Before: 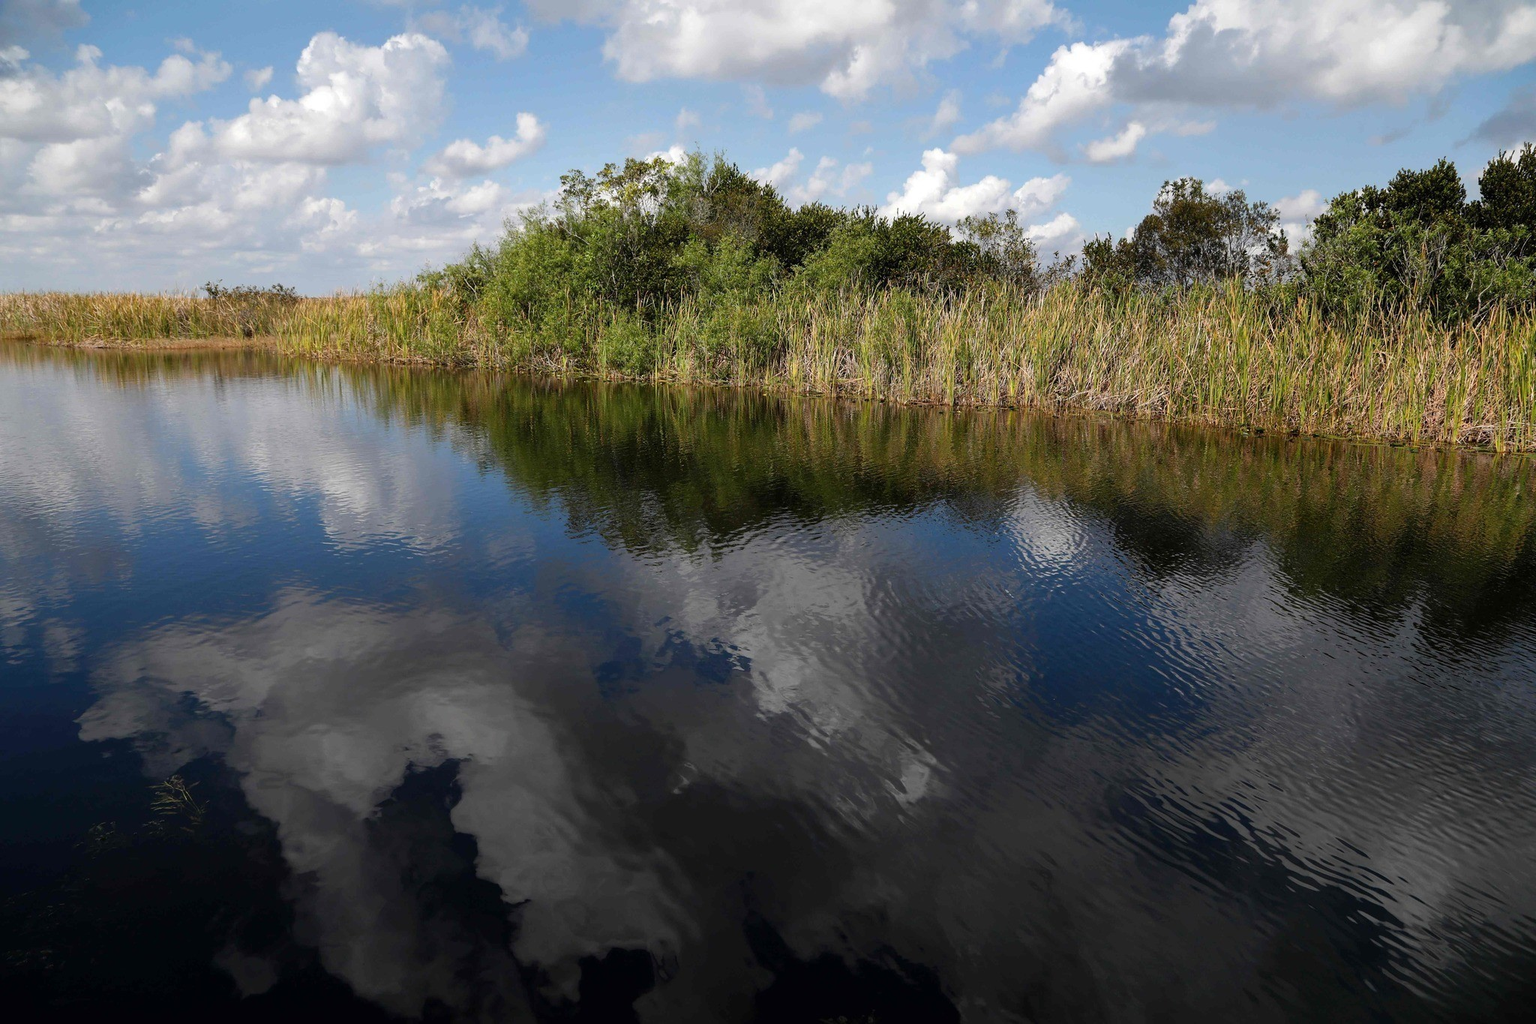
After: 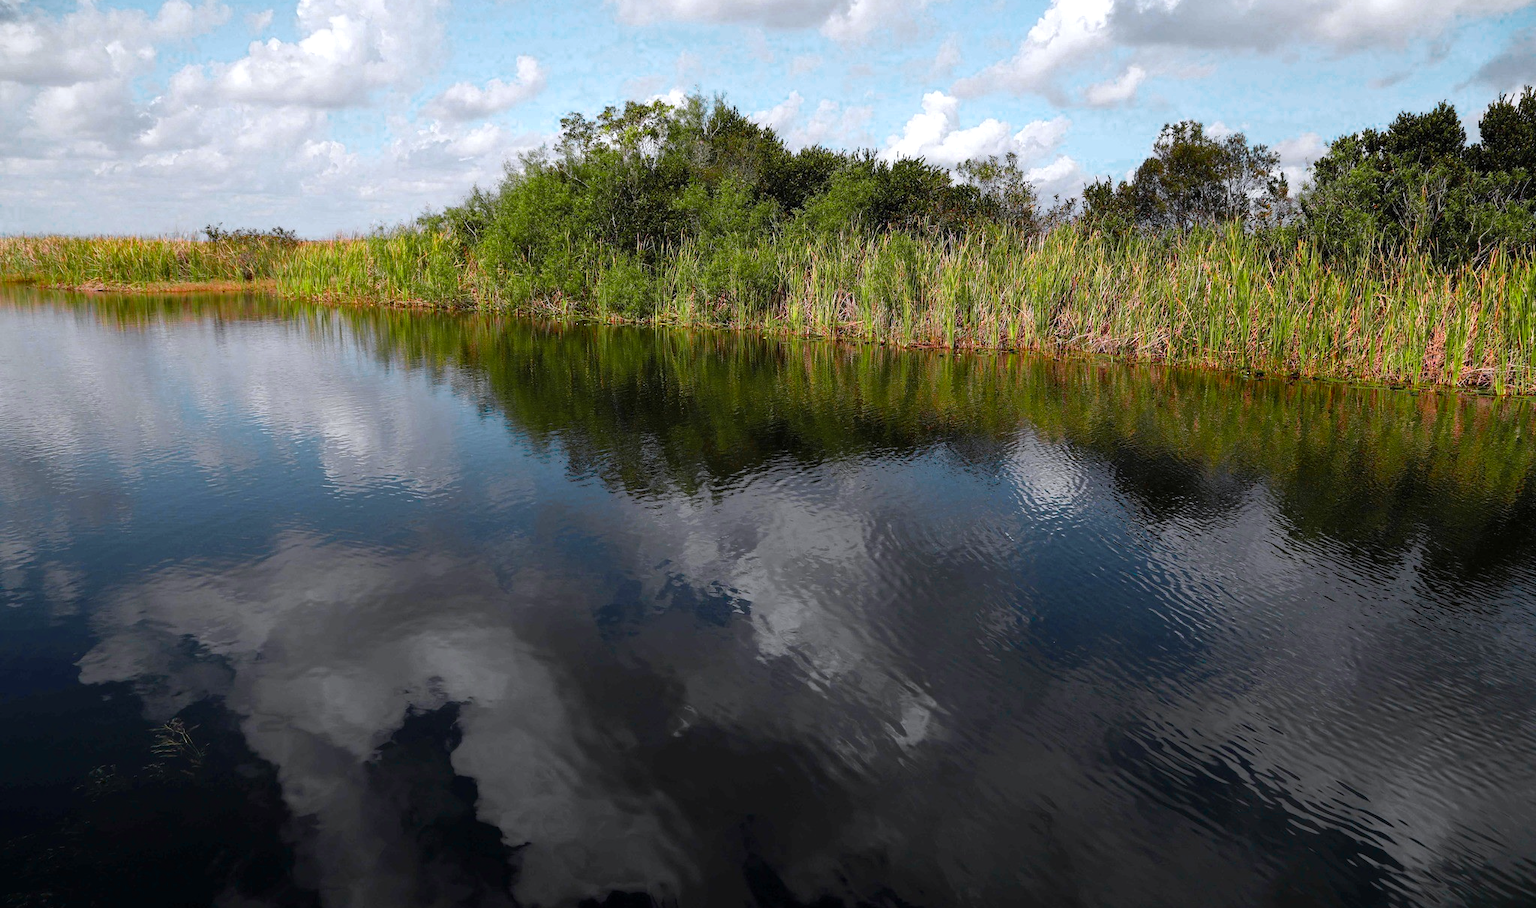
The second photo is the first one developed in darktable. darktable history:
color balance rgb: perceptual saturation grading › global saturation 30%, global vibrance 10%
color zones: curves: ch0 [(0, 0.533) (0.126, 0.533) (0.234, 0.533) (0.368, 0.357) (0.5, 0.5) (0.625, 0.5) (0.74, 0.637) (0.875, 0.5)]; ch1 [(0.004, 0.708) (0.129, 0.662) (0.25, 0.5) (0.375, 0.331) (0.496, 0.396) (0.625, 0.649) (0.739, 0.26) (0.875, 0.5) (1, 0.478)]; ch2 [(0, 0.409) (0.132, 0.403) (0.236, 0.558) (0.379, 0.448) (0.5, 0.5) (0.625, 0.5) (0.691, 0.39) (0.875, 0.5)]
white balance: red 0.984, blue 1.059
crop and rotate: top 5.609%, bottom 5.609%
